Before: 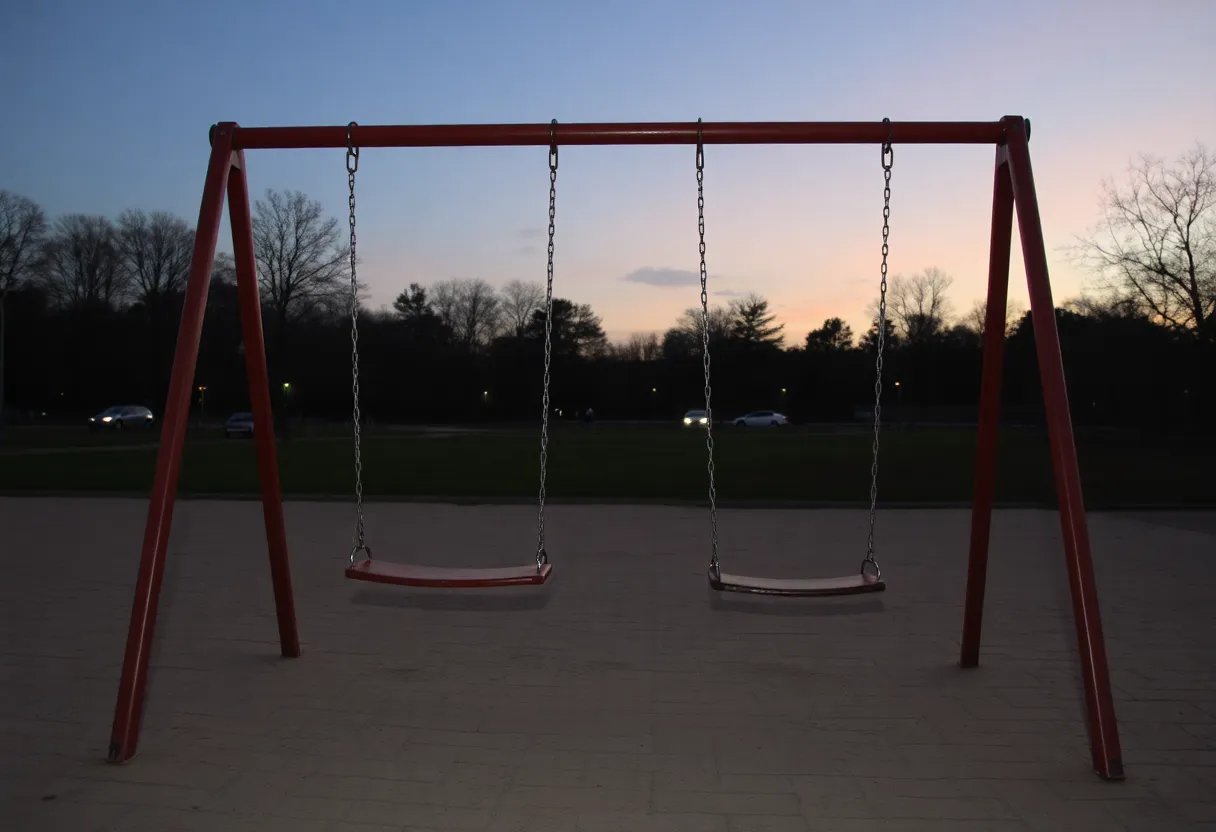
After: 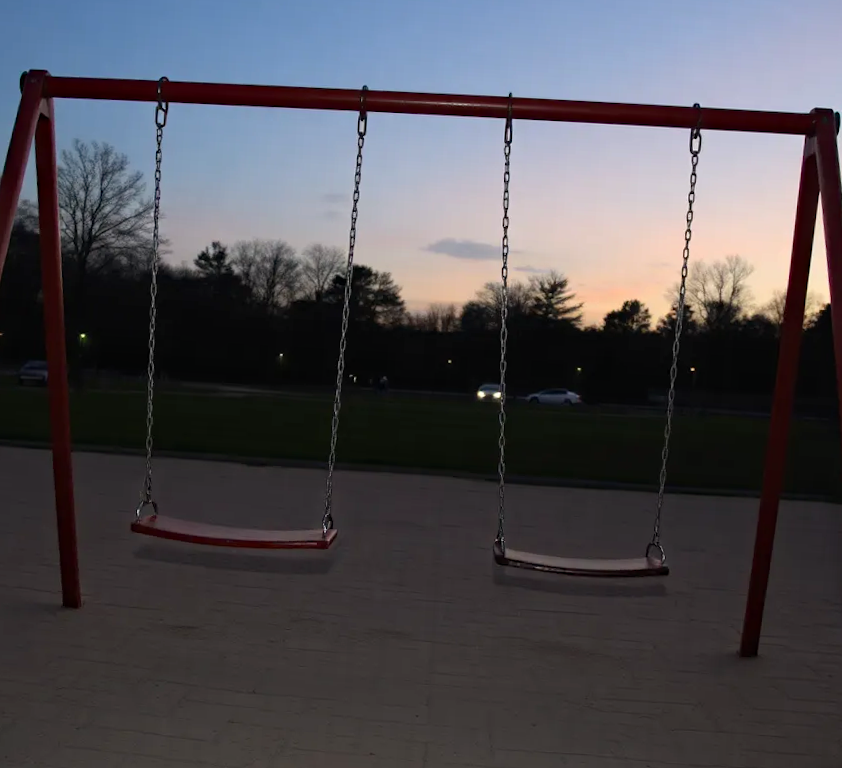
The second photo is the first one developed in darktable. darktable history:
haze removal: adaptive false
crop and rotate: angle -3.27°, left 14.277%, top 0.028%, right 10.766%, bottom 0.028%
